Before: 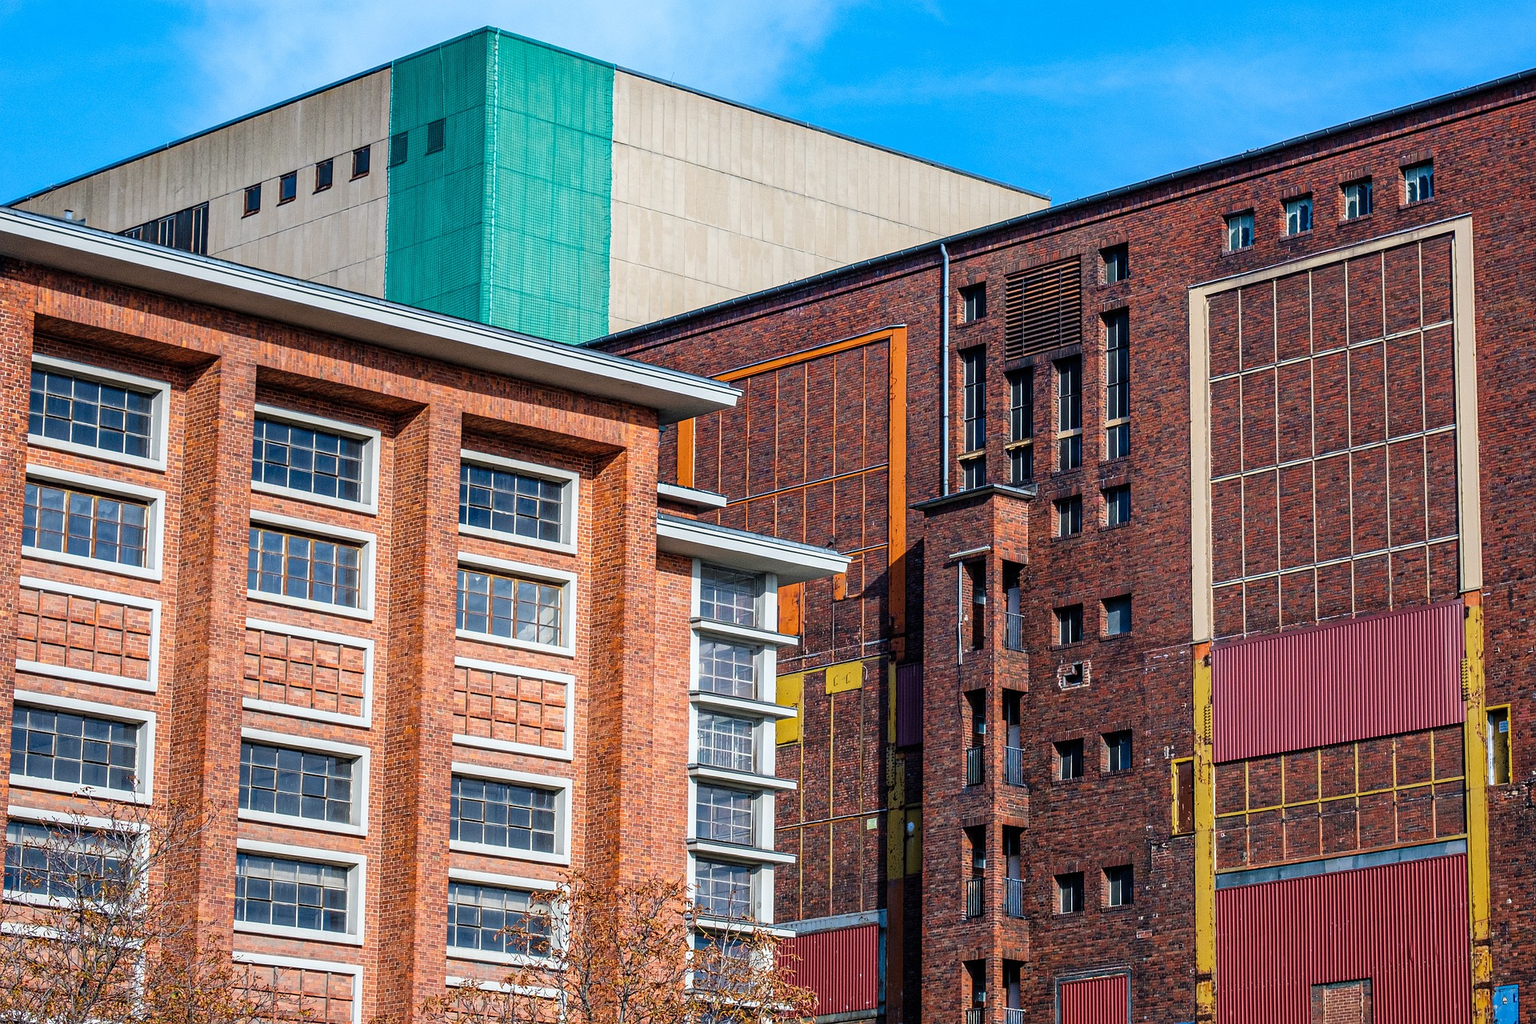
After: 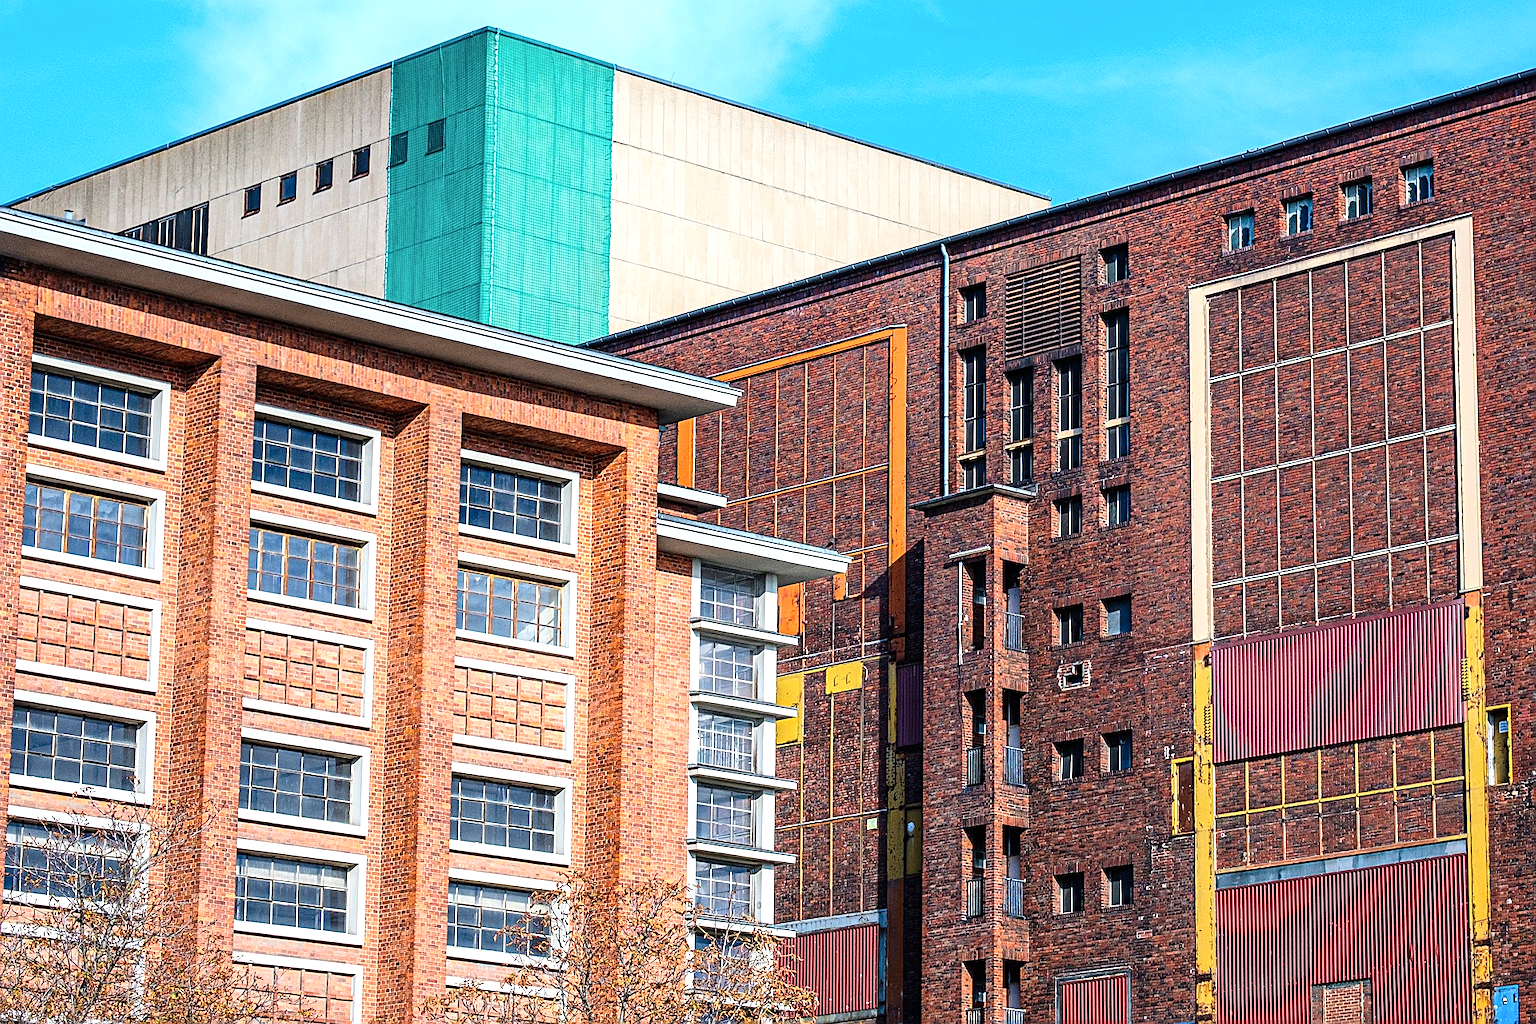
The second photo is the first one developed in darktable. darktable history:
contrast brightness saturation: contrast 0.15, brightness 0.05
sharpen: on, module defaults
exposure: exposure 0.507 EV, compensate highlight preservation false
